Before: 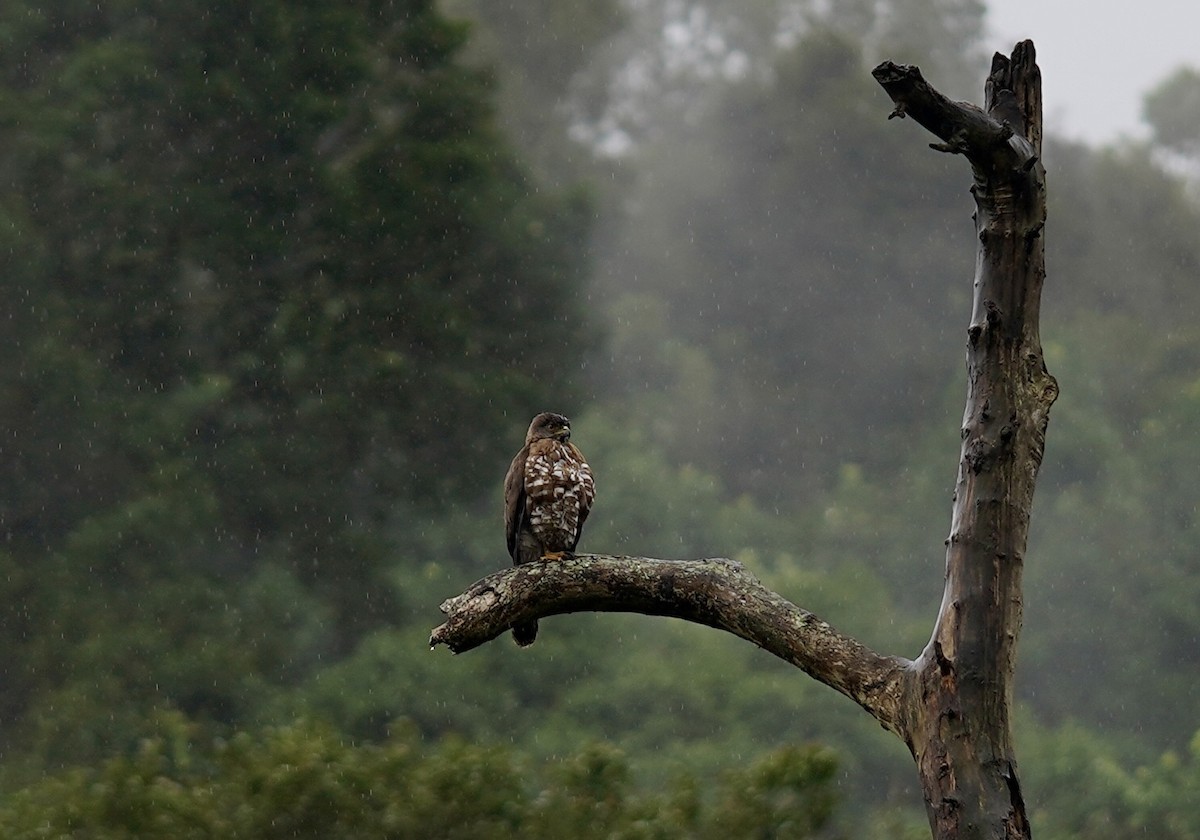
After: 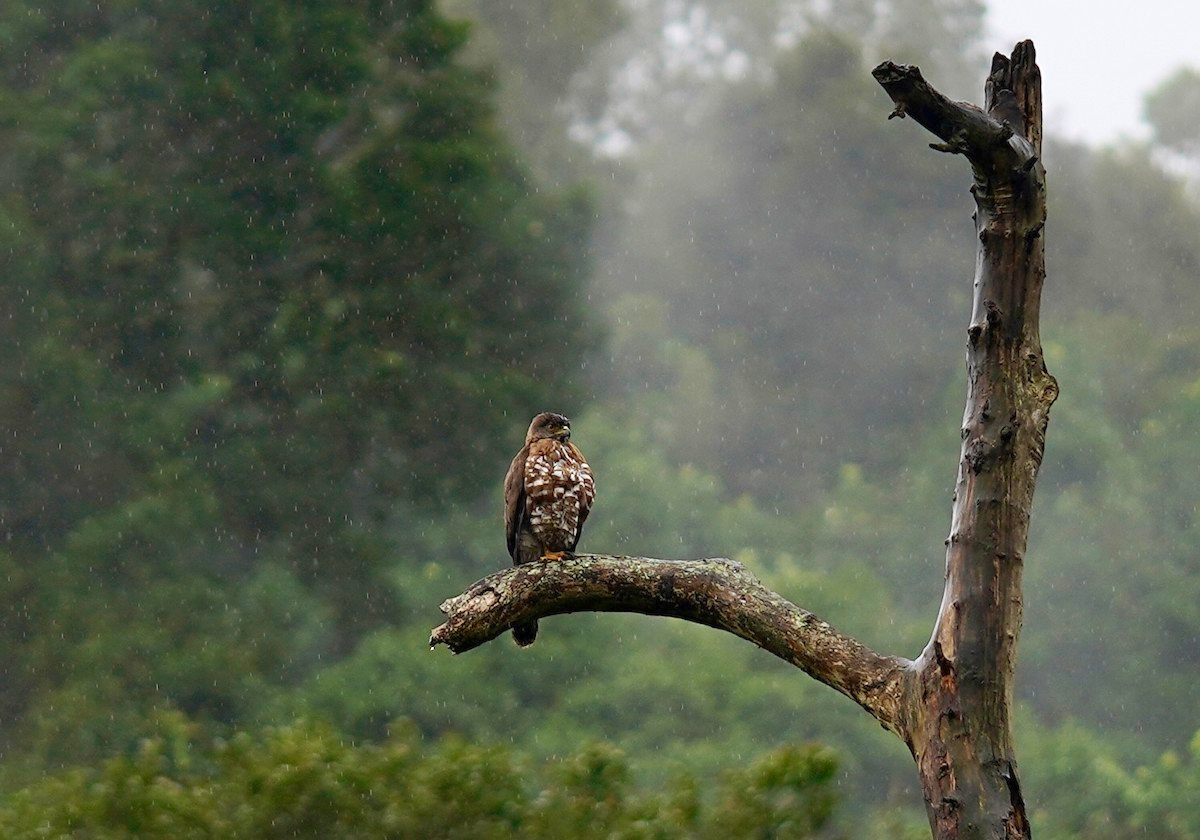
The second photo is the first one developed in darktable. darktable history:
levels: levels [0, 0.43, 0.984]
tone equalizer: -8 EV -0.417 EV, -7 EV -0.389 EV, -6 EV -0.333 EV, -5 EV -0.222 EV, -3 EV 0.222 EV, -2 EV 0.333 EV, -1 EV 0.389 EV, +0 EV 0.417 EV, edges refinement/feathering 500, mask exposure compensation -1.57 EV, preserve details no
